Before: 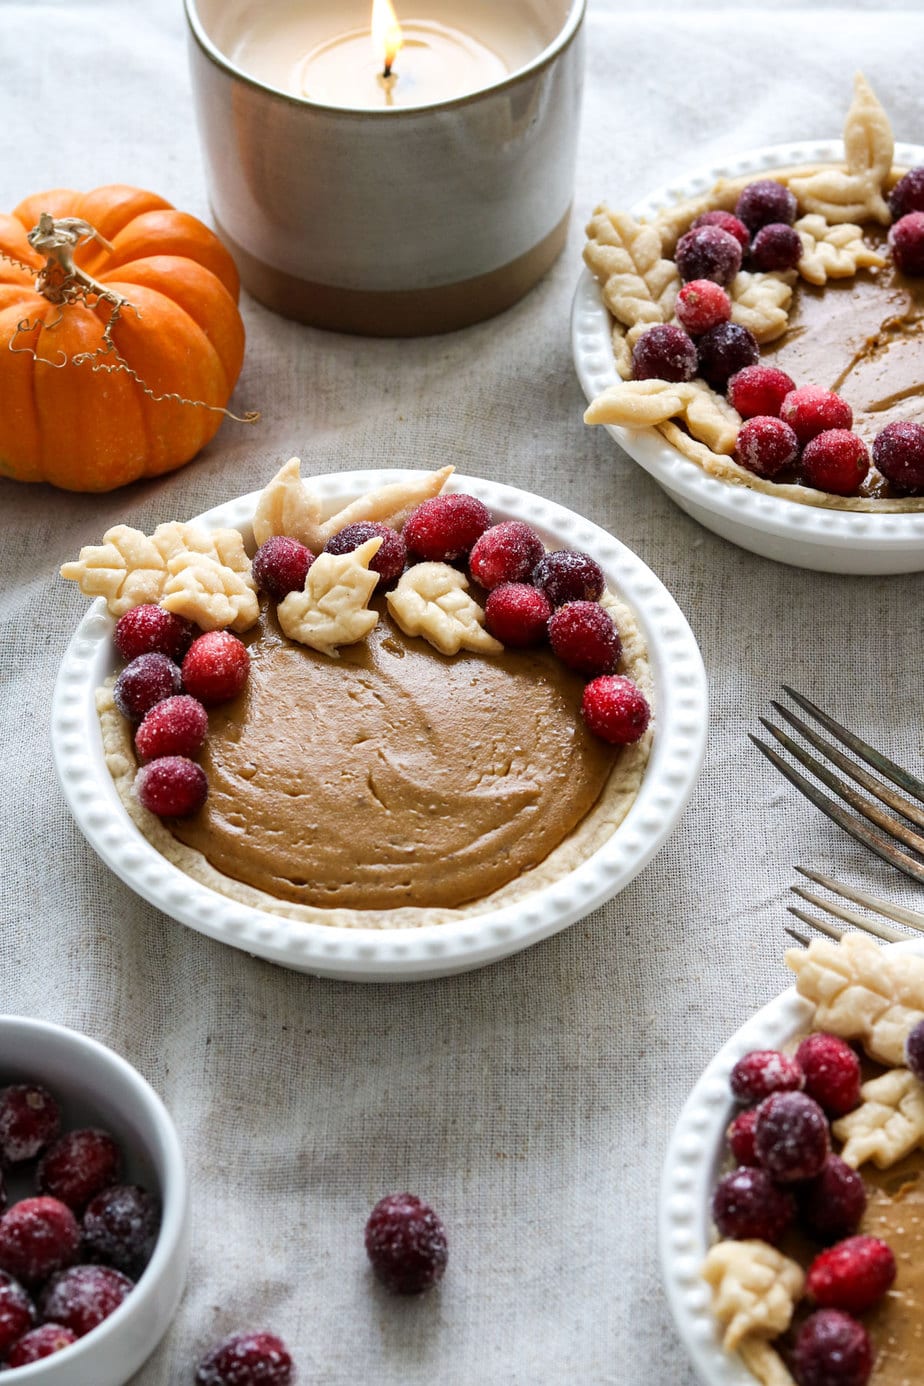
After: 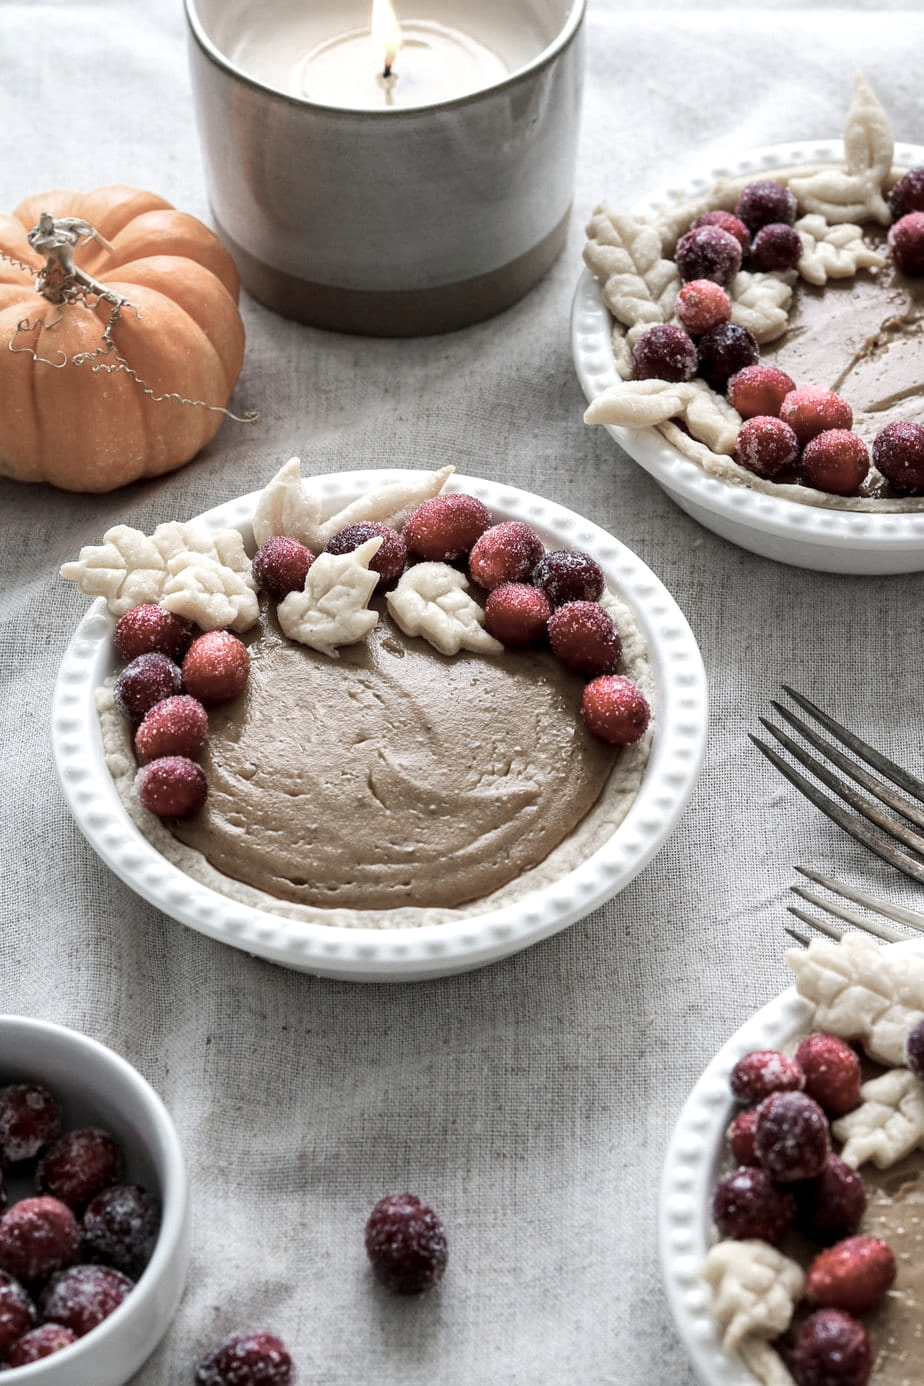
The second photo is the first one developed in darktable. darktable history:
color zones: curves: ch0 [(0, 0.559) (0.153, 0.551) (0.229, 0.5) (0.429, 0.5) (0.571, 0.5) (0.714, 0.5) (0.857, 0.5) (1, 0.559)]; ch1 [(0, 0.417) (0.112, 0.336) (0.213, 0.26) (0.429, 0.34) (0.571, 0.35) (0.683, 0.331) (0.857, 0.344) (1, 0.417)], mix 33.05%
local contrast: highlights 102%, shadows 98%, detail 119%, midtone range 0.2
